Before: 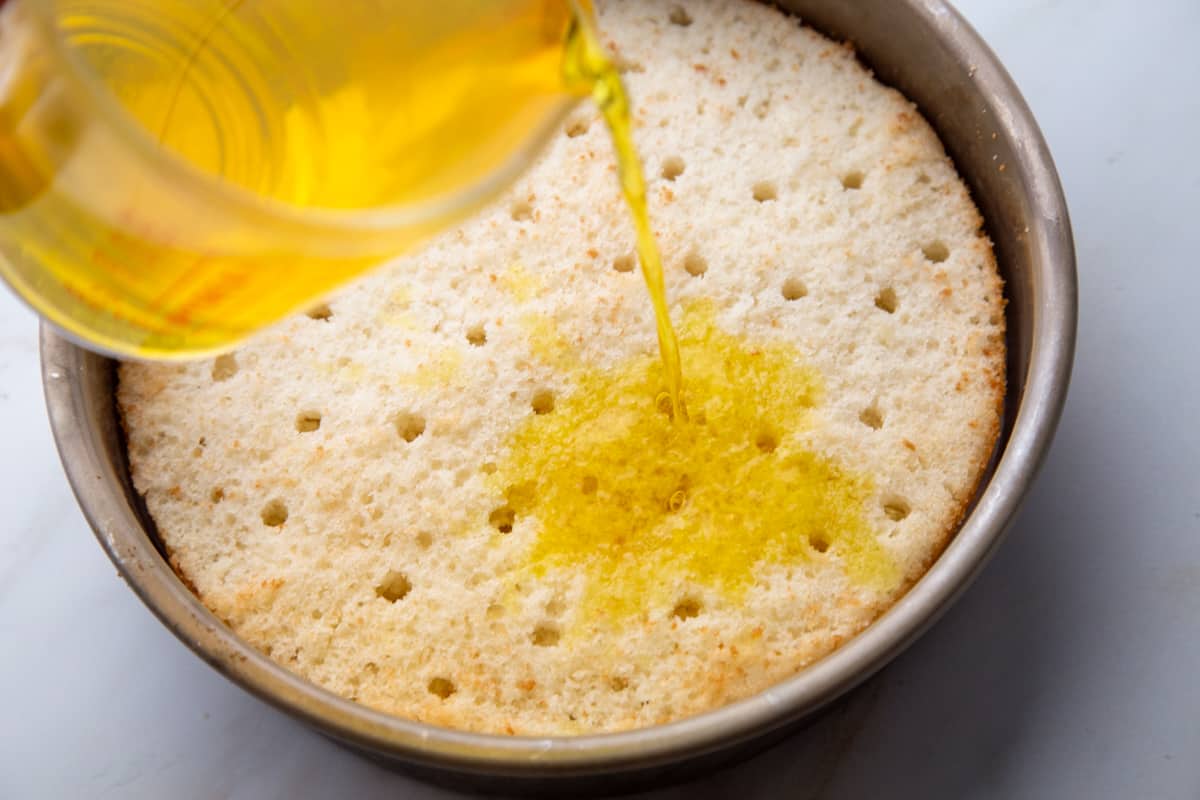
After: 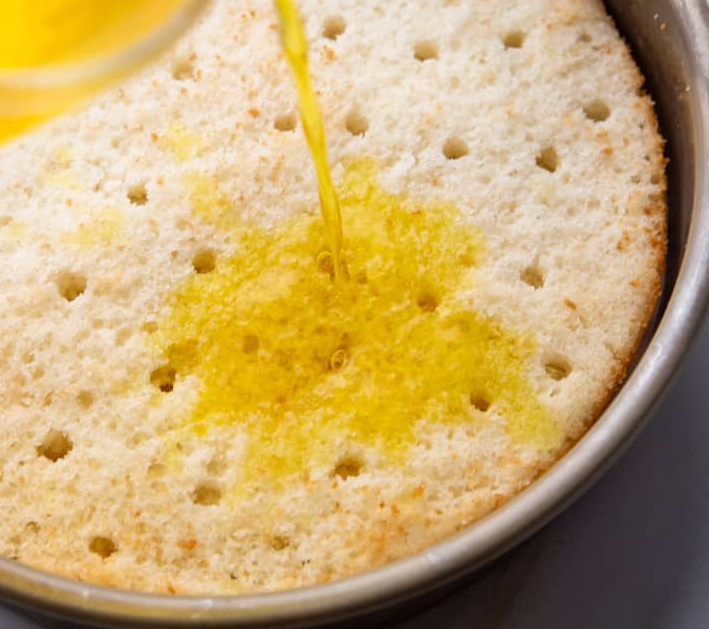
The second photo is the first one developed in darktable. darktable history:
exposure: black level correction 0, compensate exposure bias true, compensate highlight preservation false
crop and rotate: left 28.256%, top 17.734%, right 12.656%, bottom 3.573%
